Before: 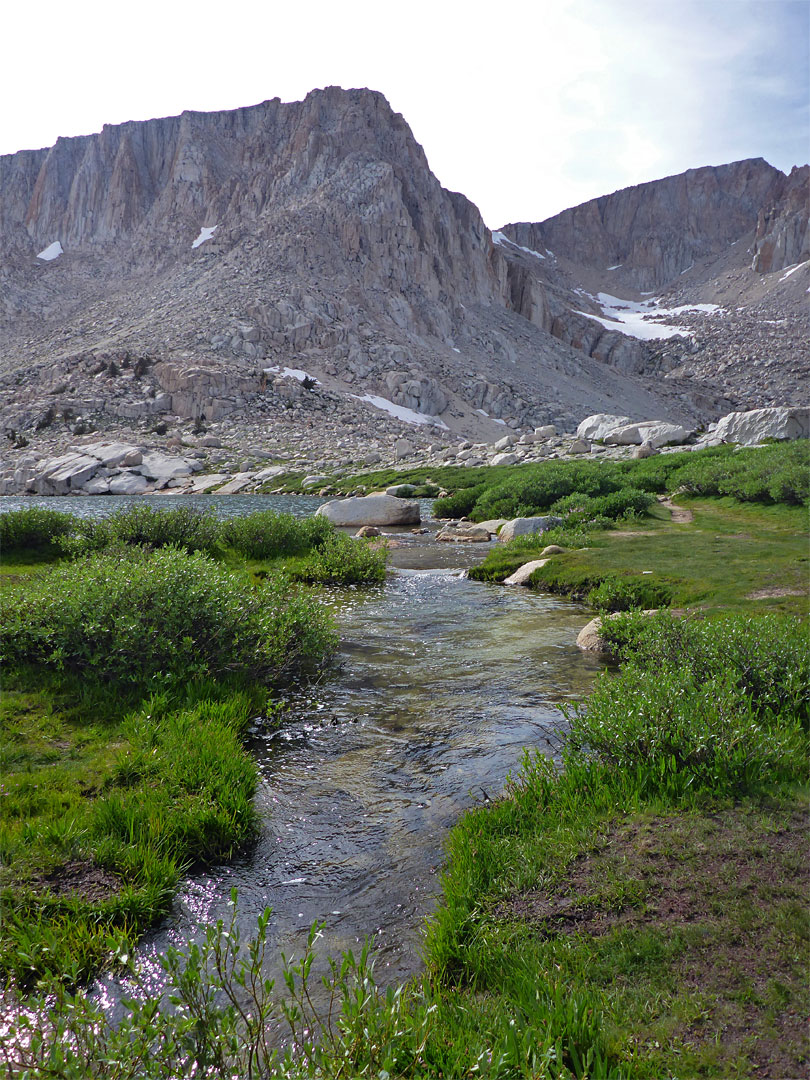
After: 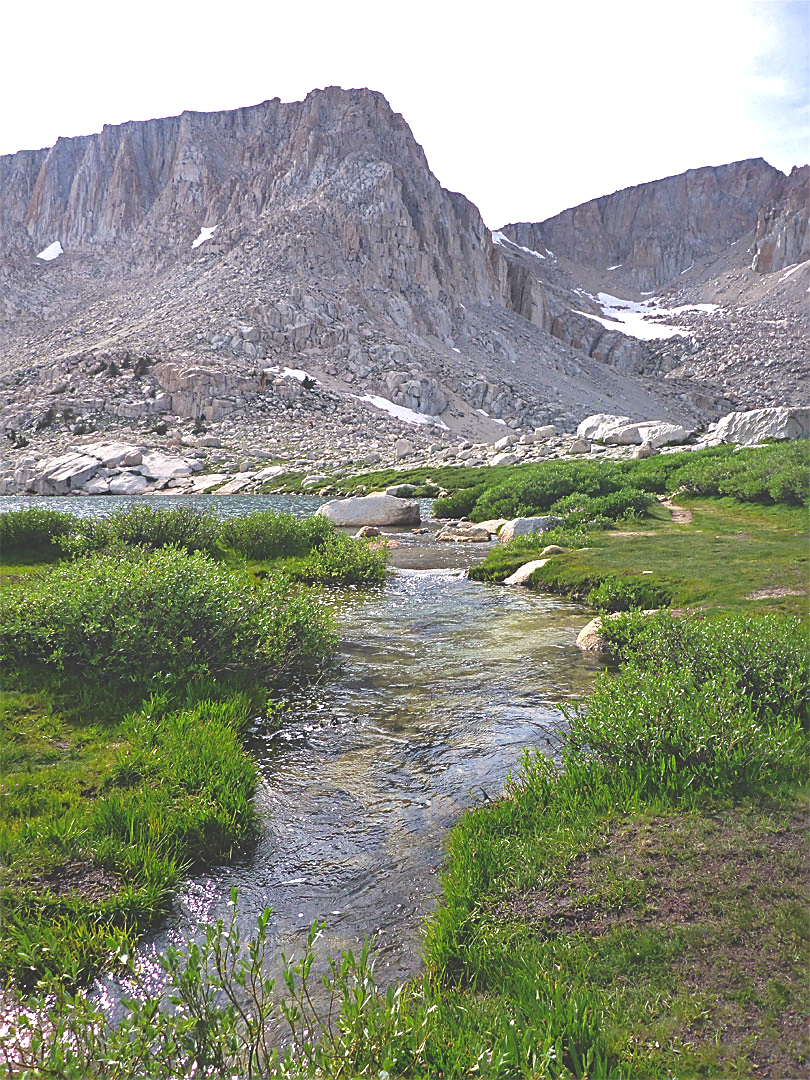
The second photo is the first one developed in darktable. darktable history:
color balance rgb: shadows lift › chroma 0.693%, shadows lift › hue 110.09°, highlights gain › chroma 1.709%, highlights gain › hue 55.44°, perceptual saturation grading › global saturation 1.604%, perceptual saturation grading › highlights -1.303%, perceptual saturation grading › mid-tones 4.199%, perceptual saturation grading › shadows 8.348%, perceptual brilliance grading › global brilliance 25.511%
exposure: black level correction -0.024, exposure -0.117 EV, compensate highlight preservation false
sharpen: on, module defaults
